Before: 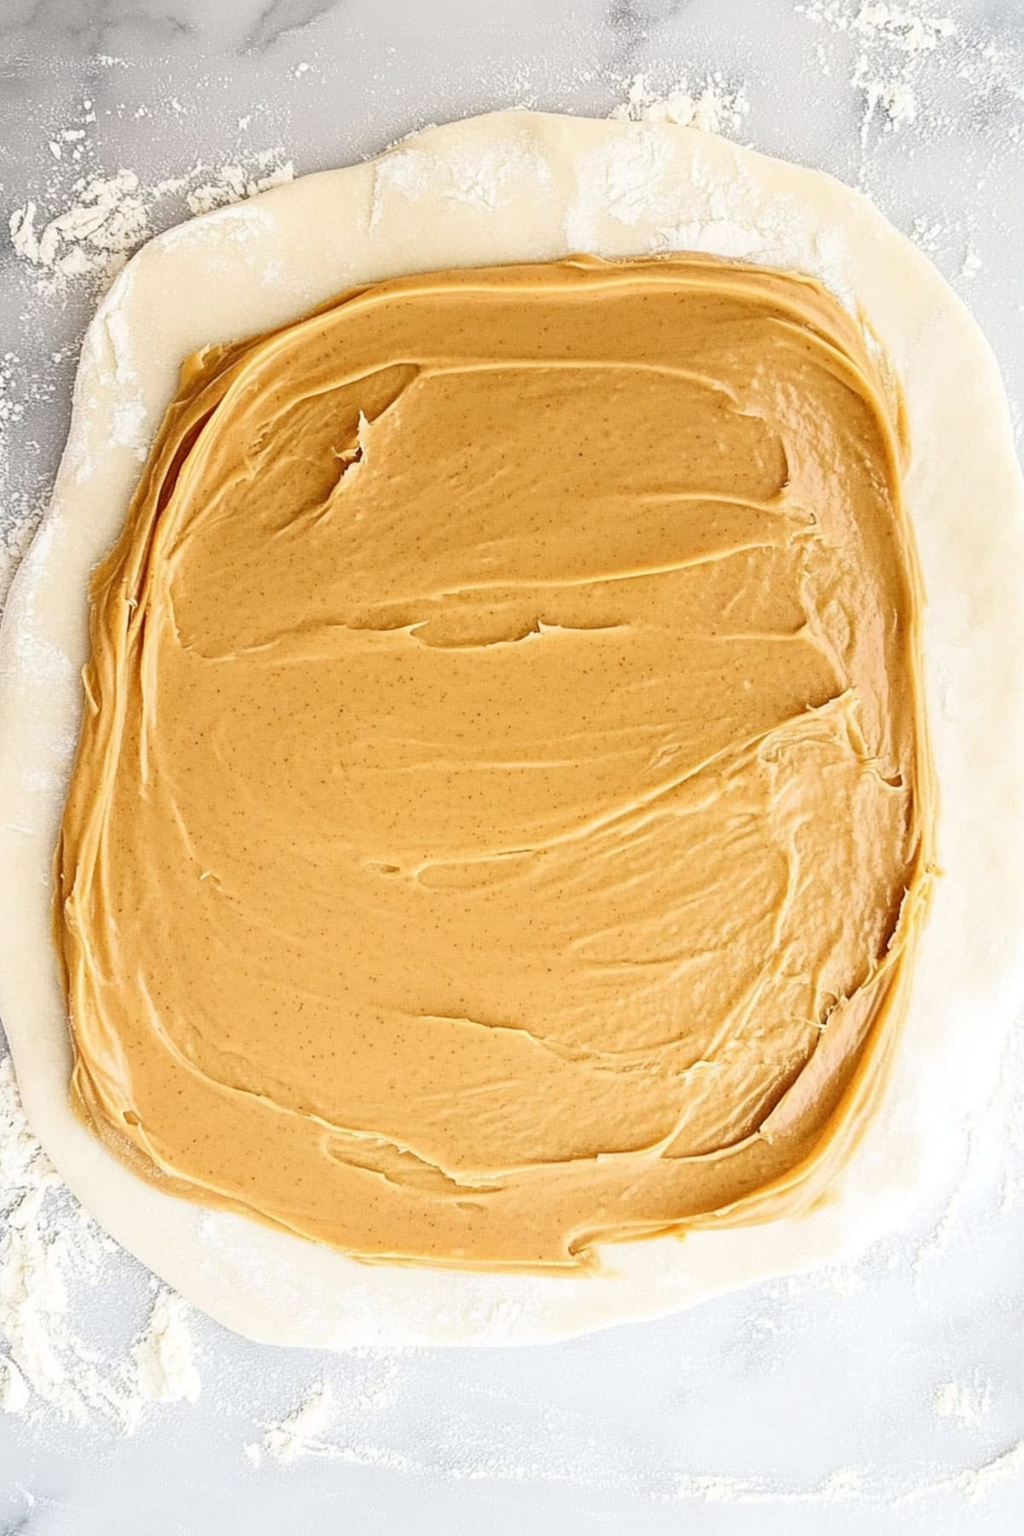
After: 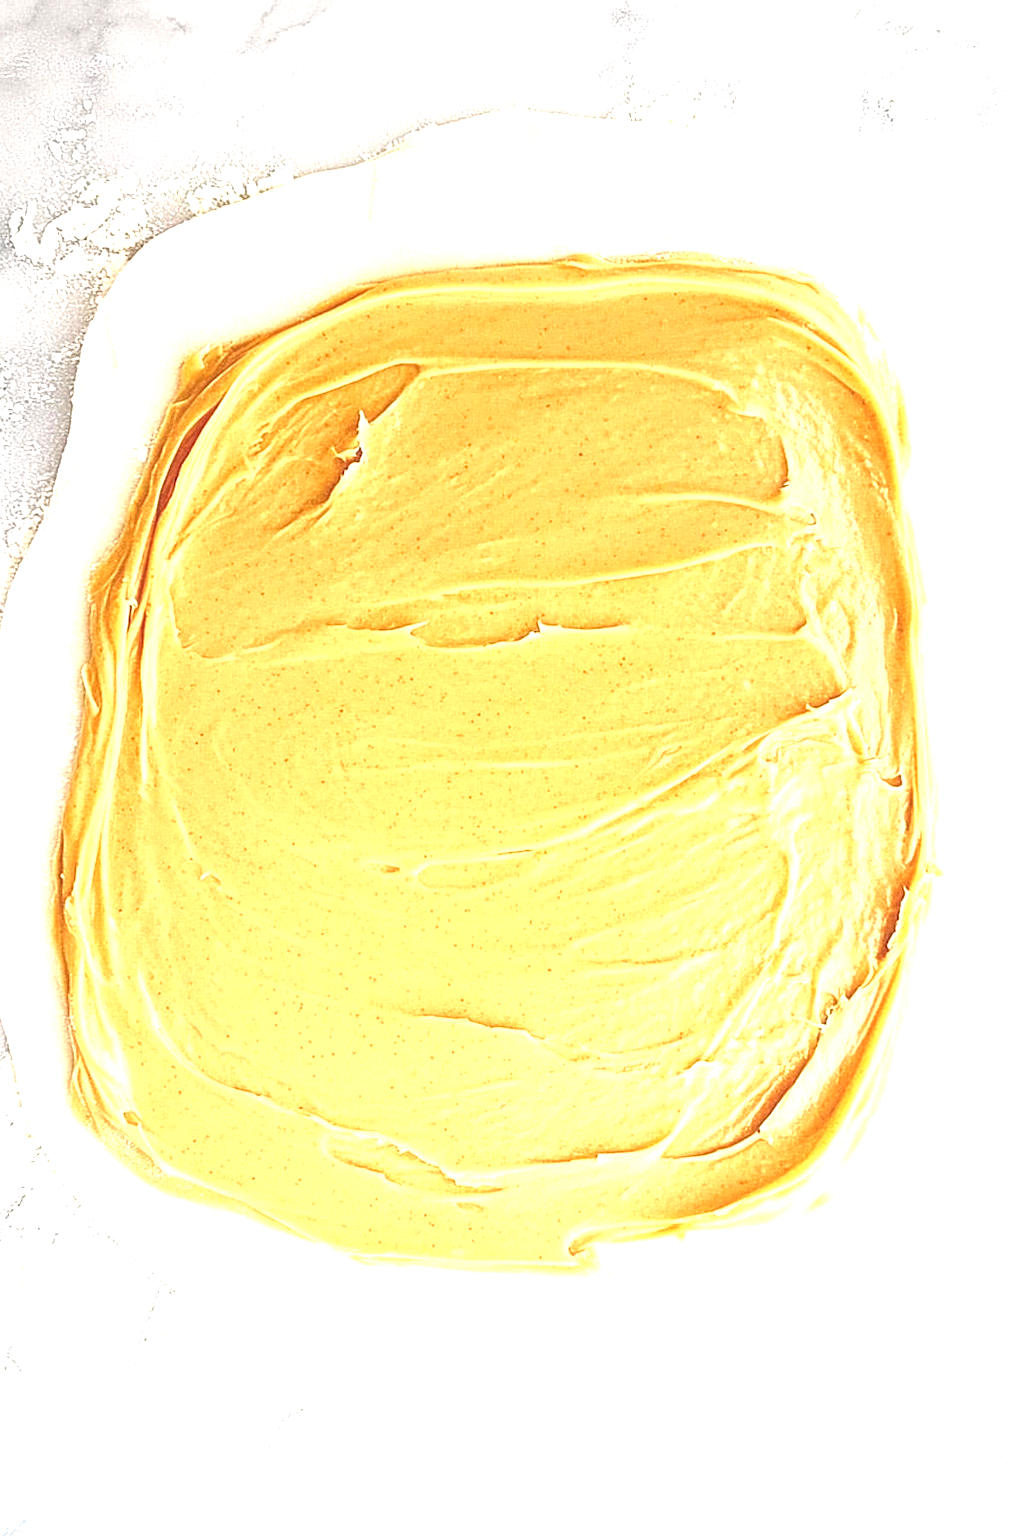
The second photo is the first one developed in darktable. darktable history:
sharpen: amount 0.493
tone equalizer: on, module defaults
exposure: black level correction 0, exposure 1.098 EV, compensate highlight preservation false
local contrast: highlights 48%, shadows 7%, detail 100%
